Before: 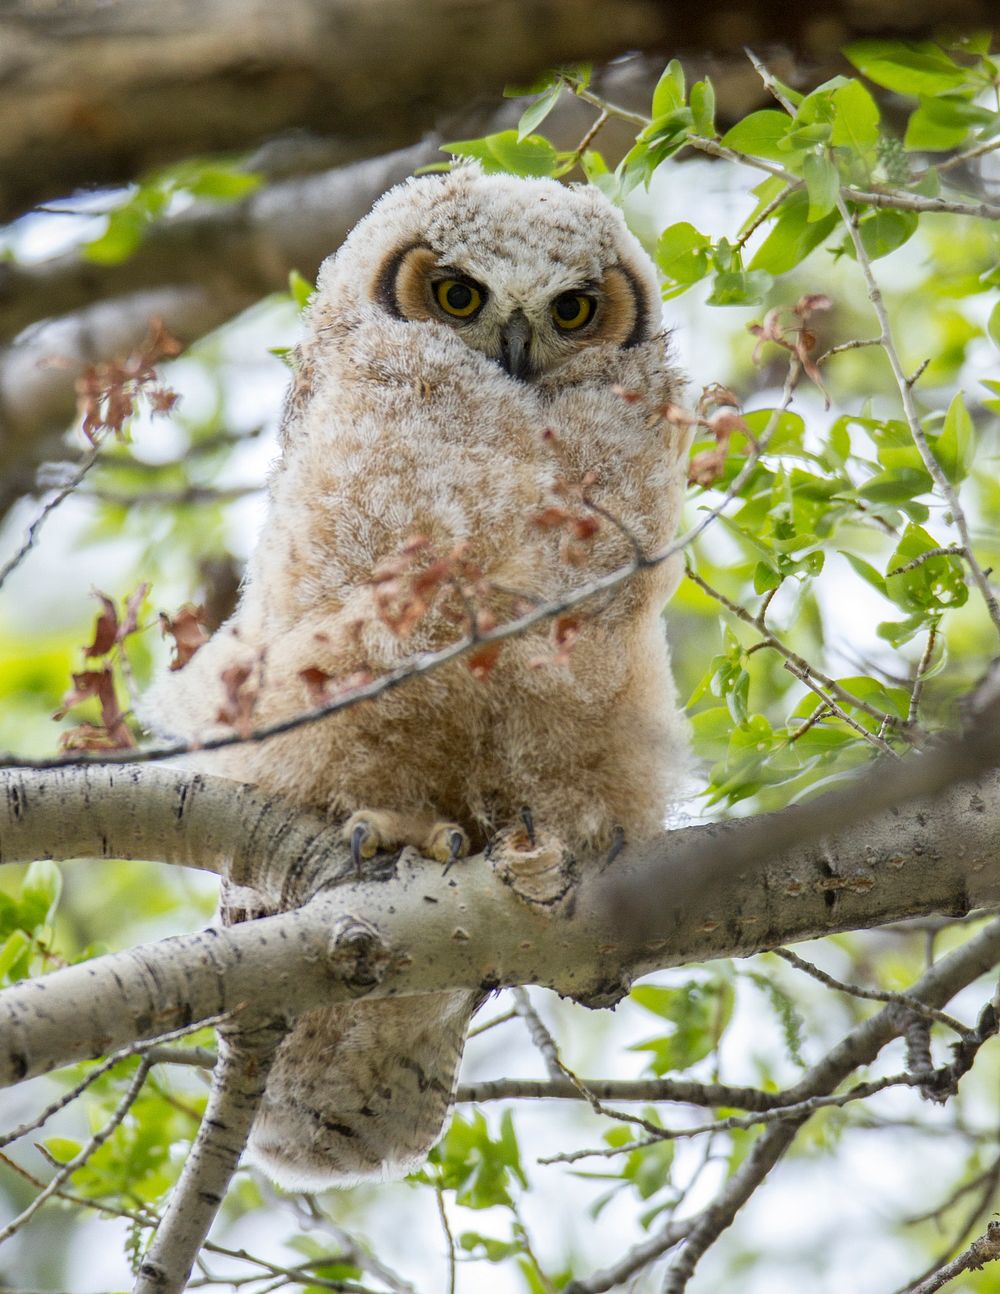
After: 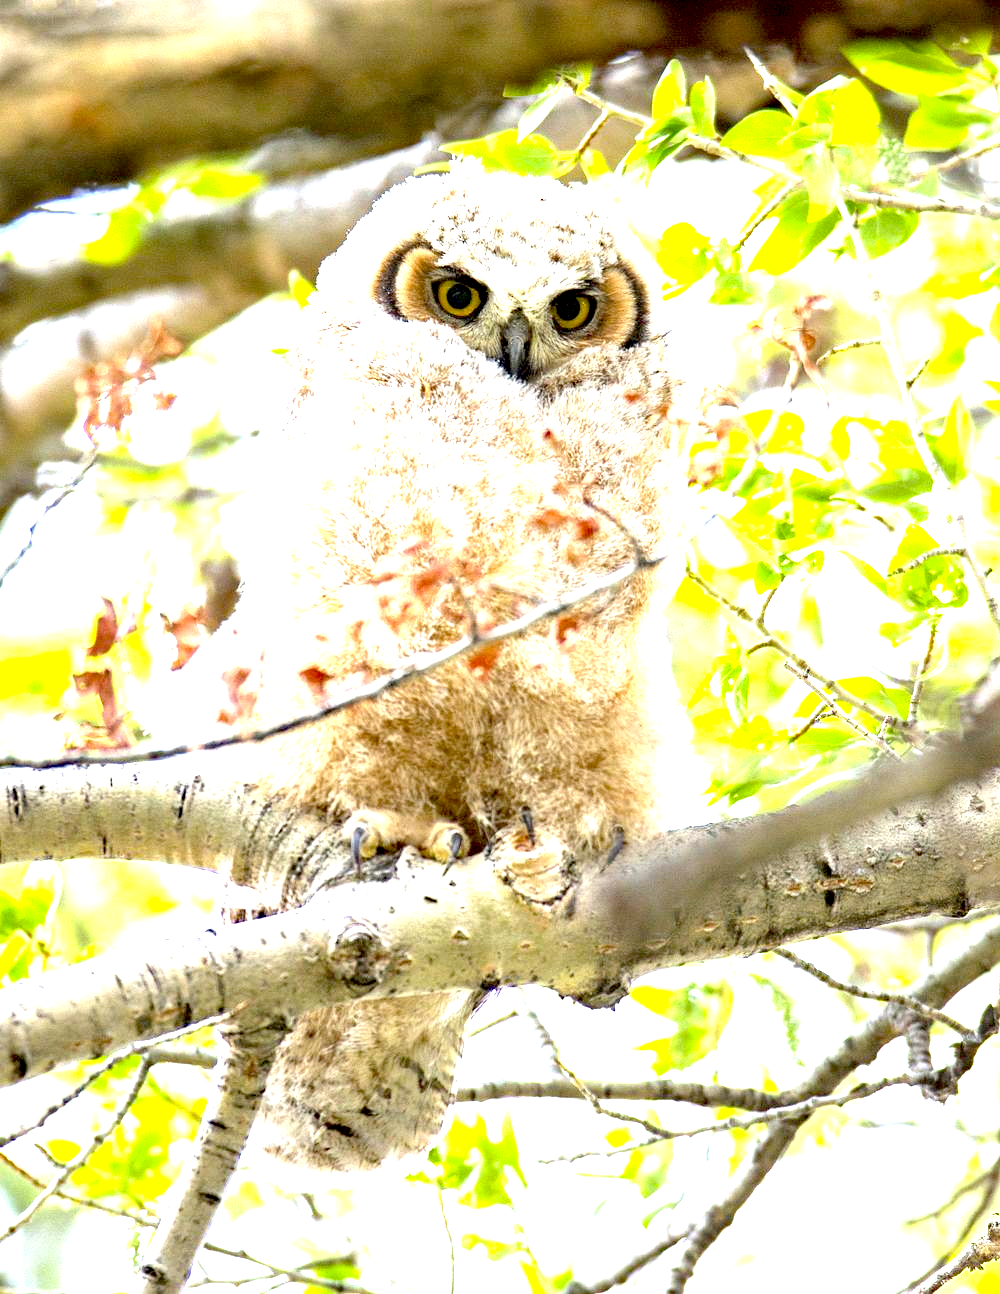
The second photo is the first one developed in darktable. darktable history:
haze removal: strength 0.279, distance 0.244, compatibility mode true, adaptive false
exposure: black level correction 0.005, exposure 2.081 EV, compensate highlight preservation false
